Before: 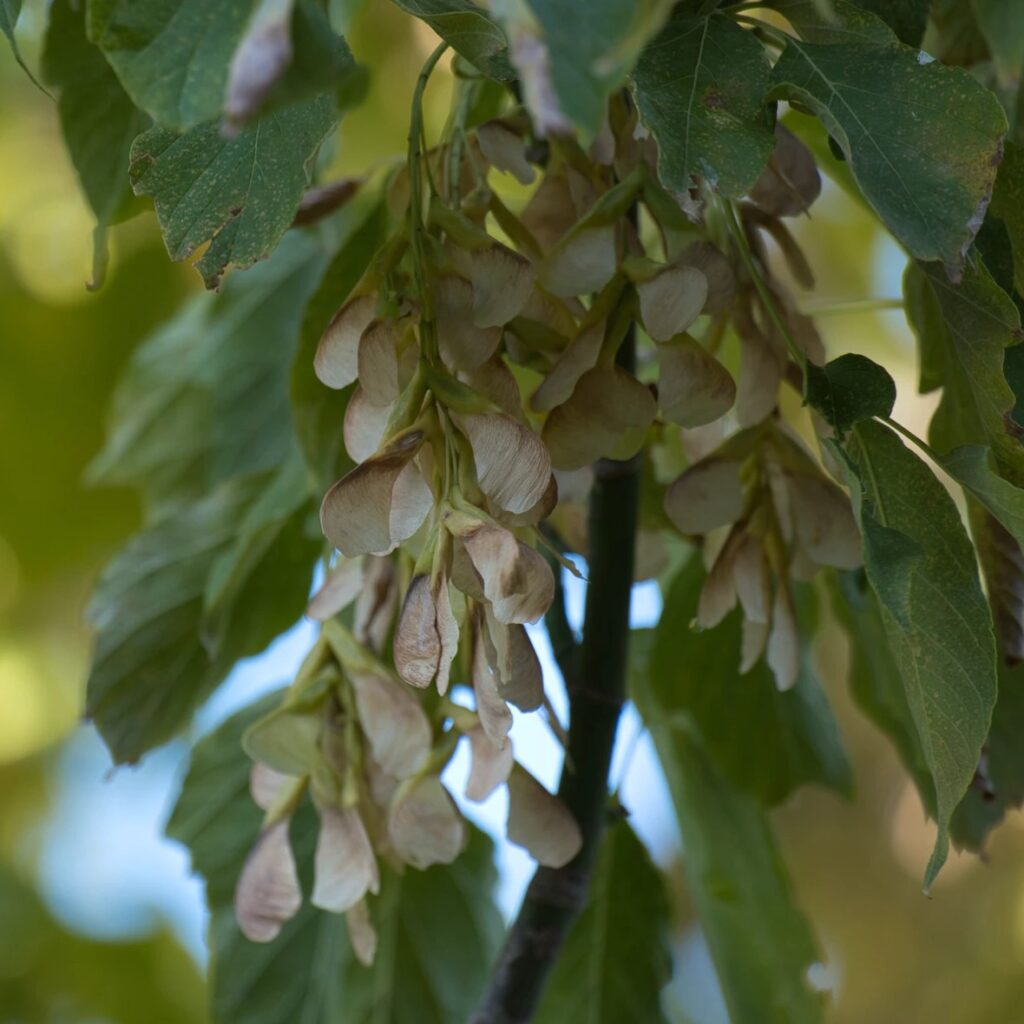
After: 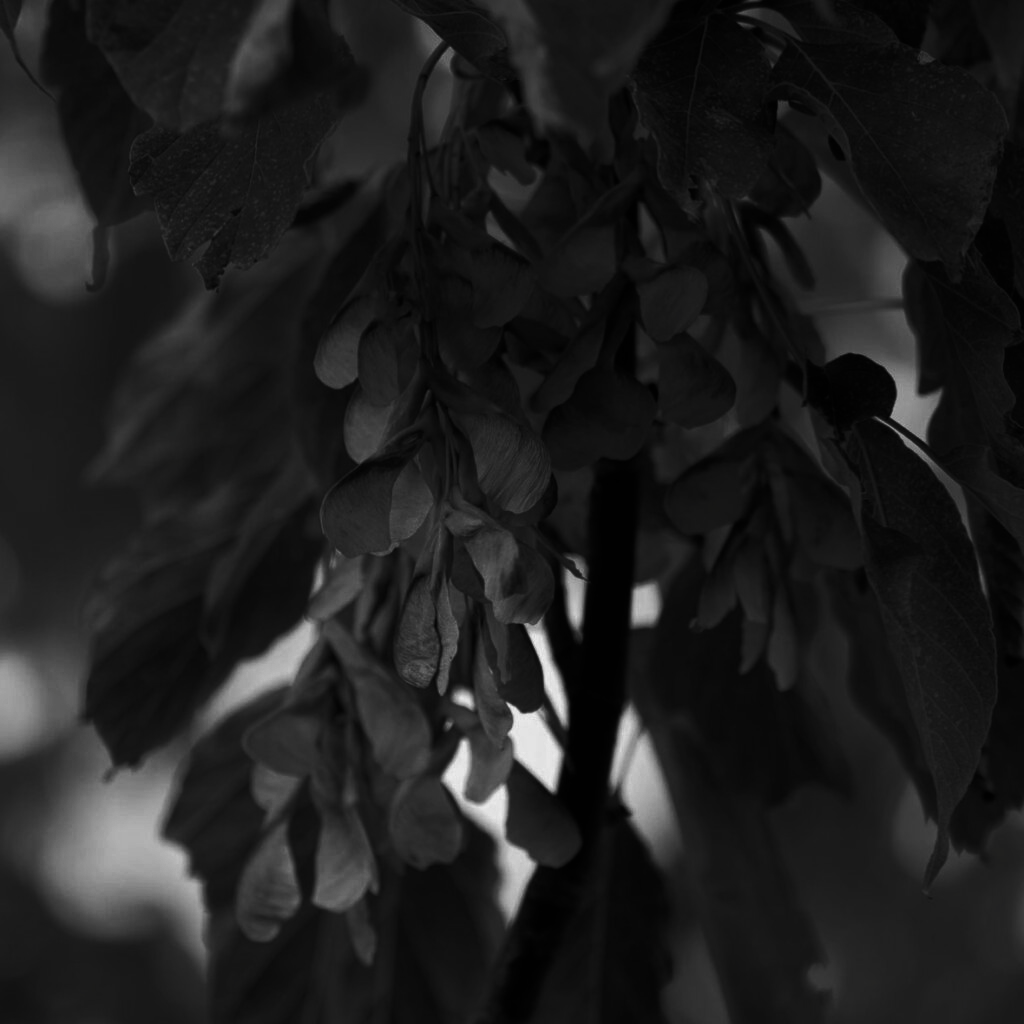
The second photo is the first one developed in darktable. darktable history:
contrast brightness saturation: contrast -0.025, brightness -0.605, saturation -1
tone curve: curves: ch0 [(0, 0) (0.003, 0.002) (0.011, 0.009) (0.025, 0.02) (0.044, 0.035) (0.069, 0.055) (0.1, 0.08) (0.136, 0.109) (0.177, 0.142) (0.224, 0.179) (0.277, 0.222) (0.335, 0.268) (0.399, 0.329) (0.468, 0.409) (0.543, 0.495) (0.623, 0.579) (0.709, 0.669) (0.801, 0.767) (0.898, 0.885) (1, 1)], preserve colors none
